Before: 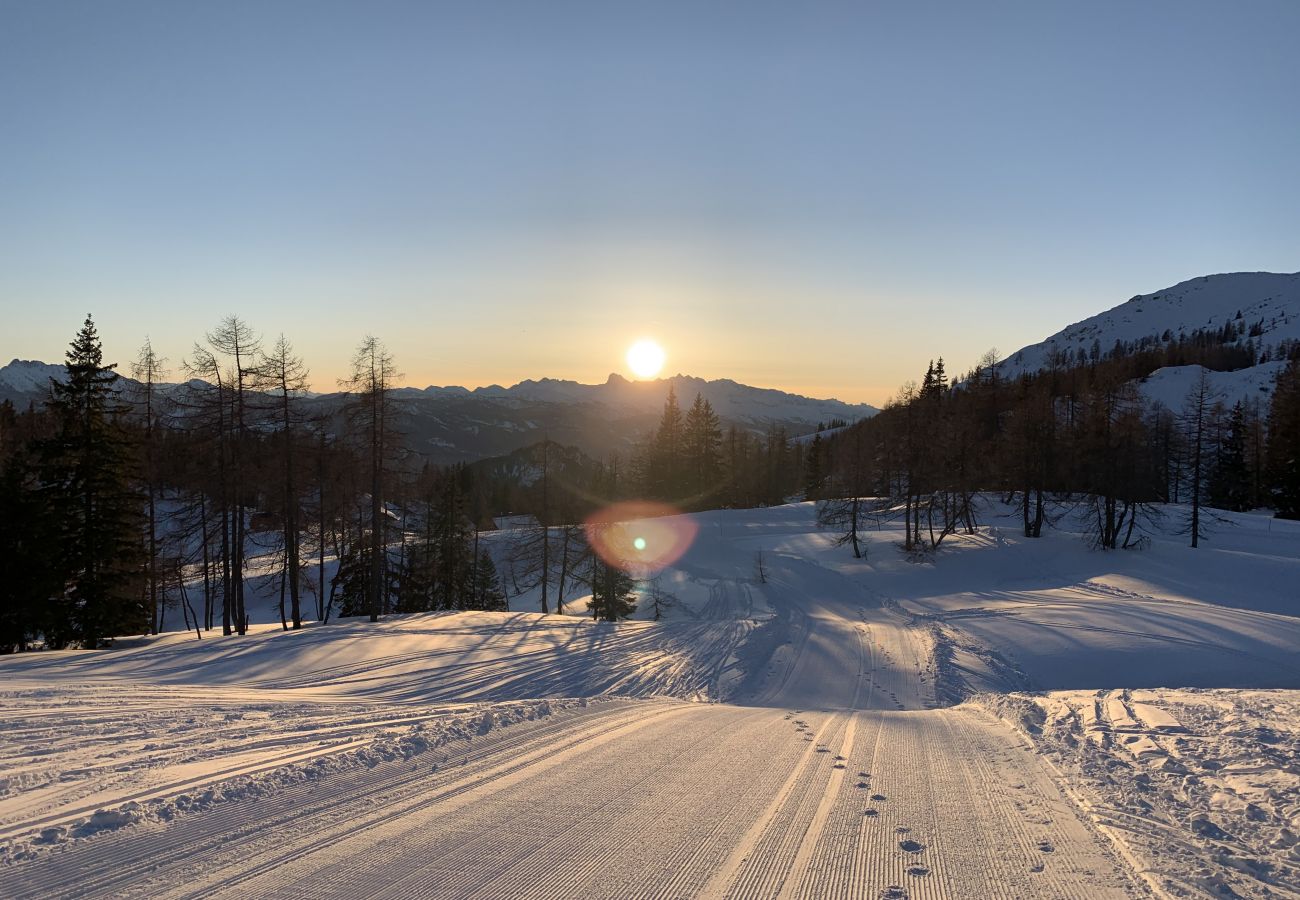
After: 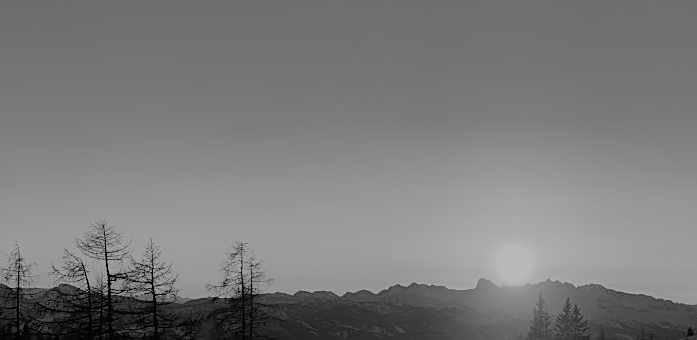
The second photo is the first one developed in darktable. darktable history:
color correction: highlights a* 5.3, highlights b* 24.26, shadows a* -15.58, shadows b* 4.02
tone equalizer: -8 EV -0.417 EV, -7 EV -0.389 EV, -6 EV -0.333 EV, -5 EV -0.222 EV, -3 EV 0.222 EV, -2 EV 0.333 EV, -1 EV 0.389 EV, +0 EV 0.417 EV, edges refinement/feathering 500, mask exposure compensation -1.57 EV, preserve details no
crop: left 10.121%, top 10.631%, right 36.218%, bottom 51.526%
monochrome: a 79.32, b 81.83, size 1.1
sharpen: on, module defaults
filmic rgb: black relative exposure -7.65 EV, white relative exposure 4.56 EV, hardness 3.61, contrast 1.05
bloom: size 16%, threshold 98%, strength 20%
shadows and highlights: on, module defaults
